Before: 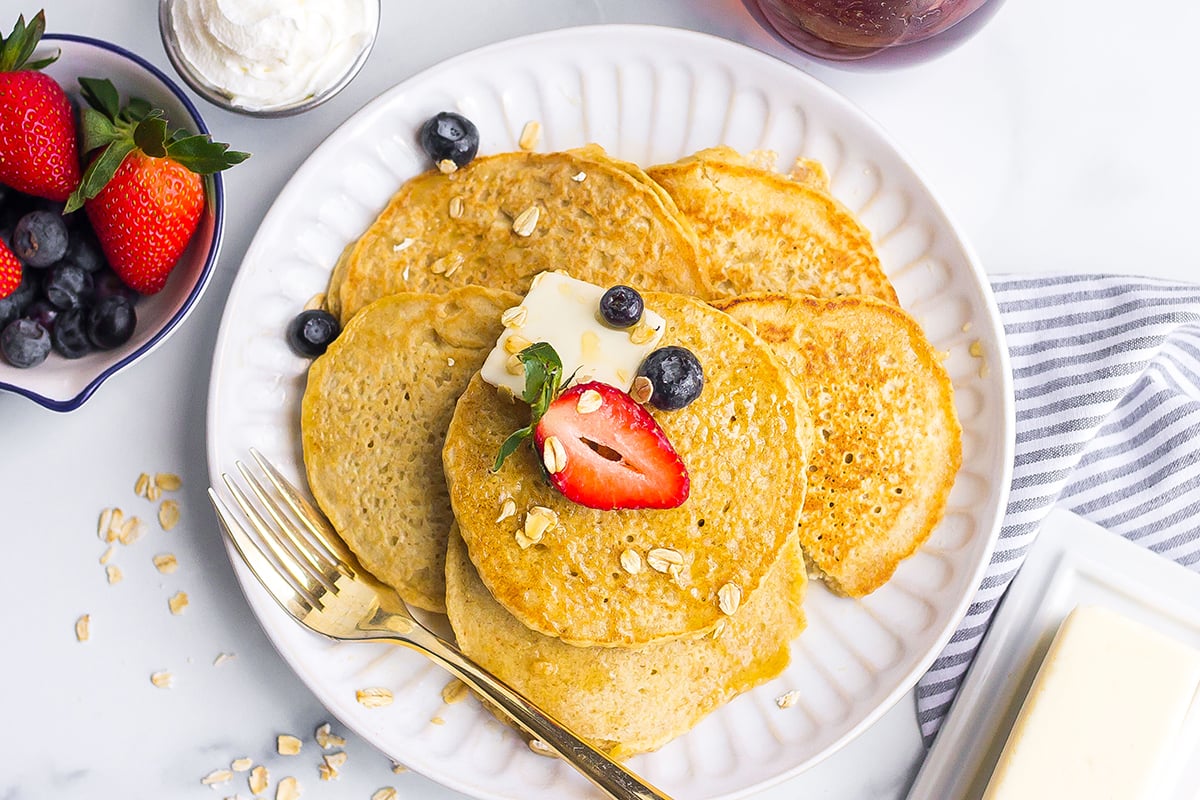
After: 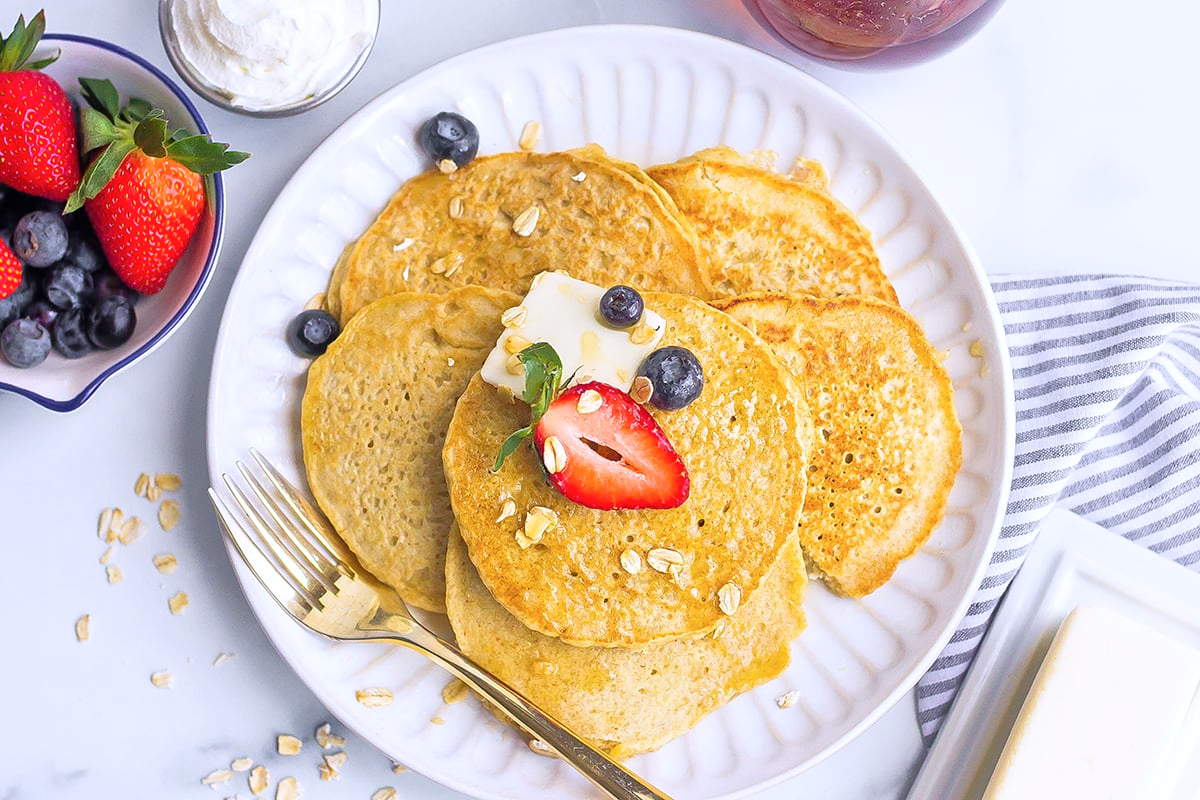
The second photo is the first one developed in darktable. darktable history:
tone equalizer: -7 EV 0.15 EV, -6 EV 0.6 EV, -5 EV 1.15 EV, -4 EV 1.33 EV, -3 EV 1.15 EV, -2 EV 0.6 EV, -1 EV 0.15 EV, mask exposure compensation -0.5 EV
color calibration: illuminant as shot in camera, x 0.358, y 0.373, temperature 4628.91 K
